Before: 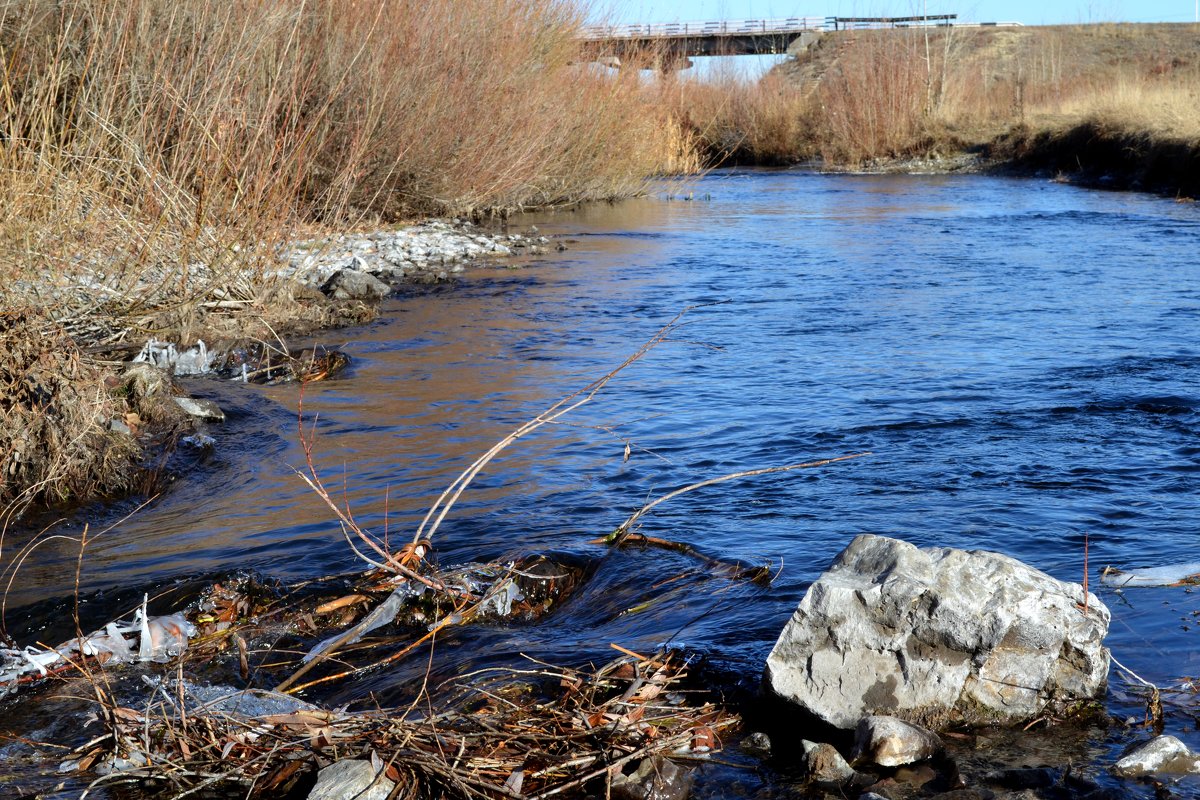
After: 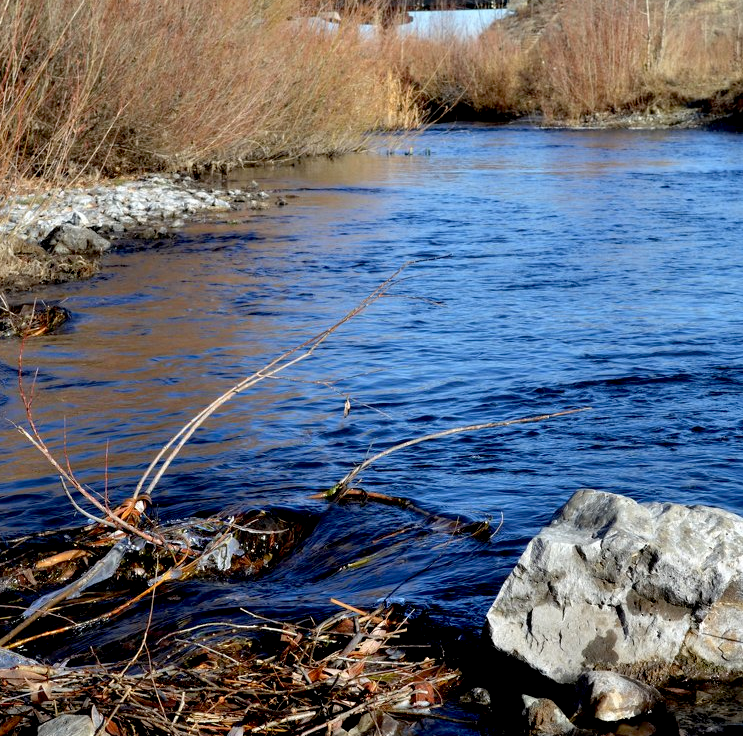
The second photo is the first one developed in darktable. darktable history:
exposure: black level correction 0.013, compensate highlight preservation false
crop and rotate: left 23.379%, top 5.631%, right 14.661%, bottom 2.263%
